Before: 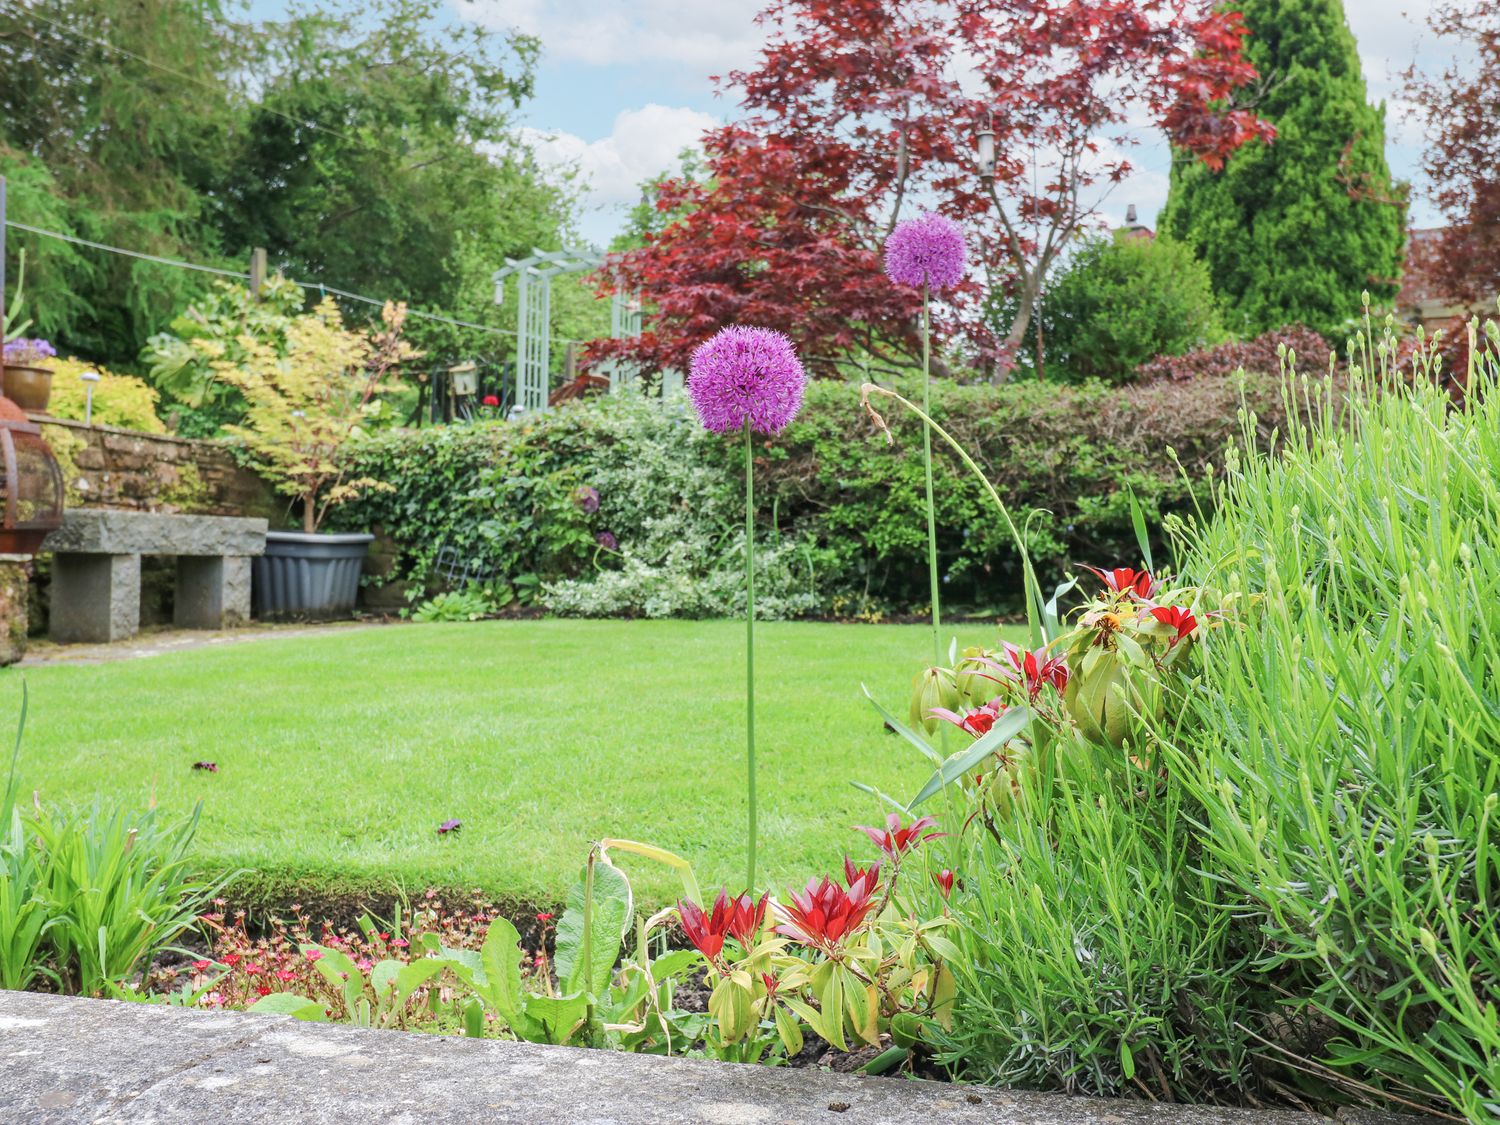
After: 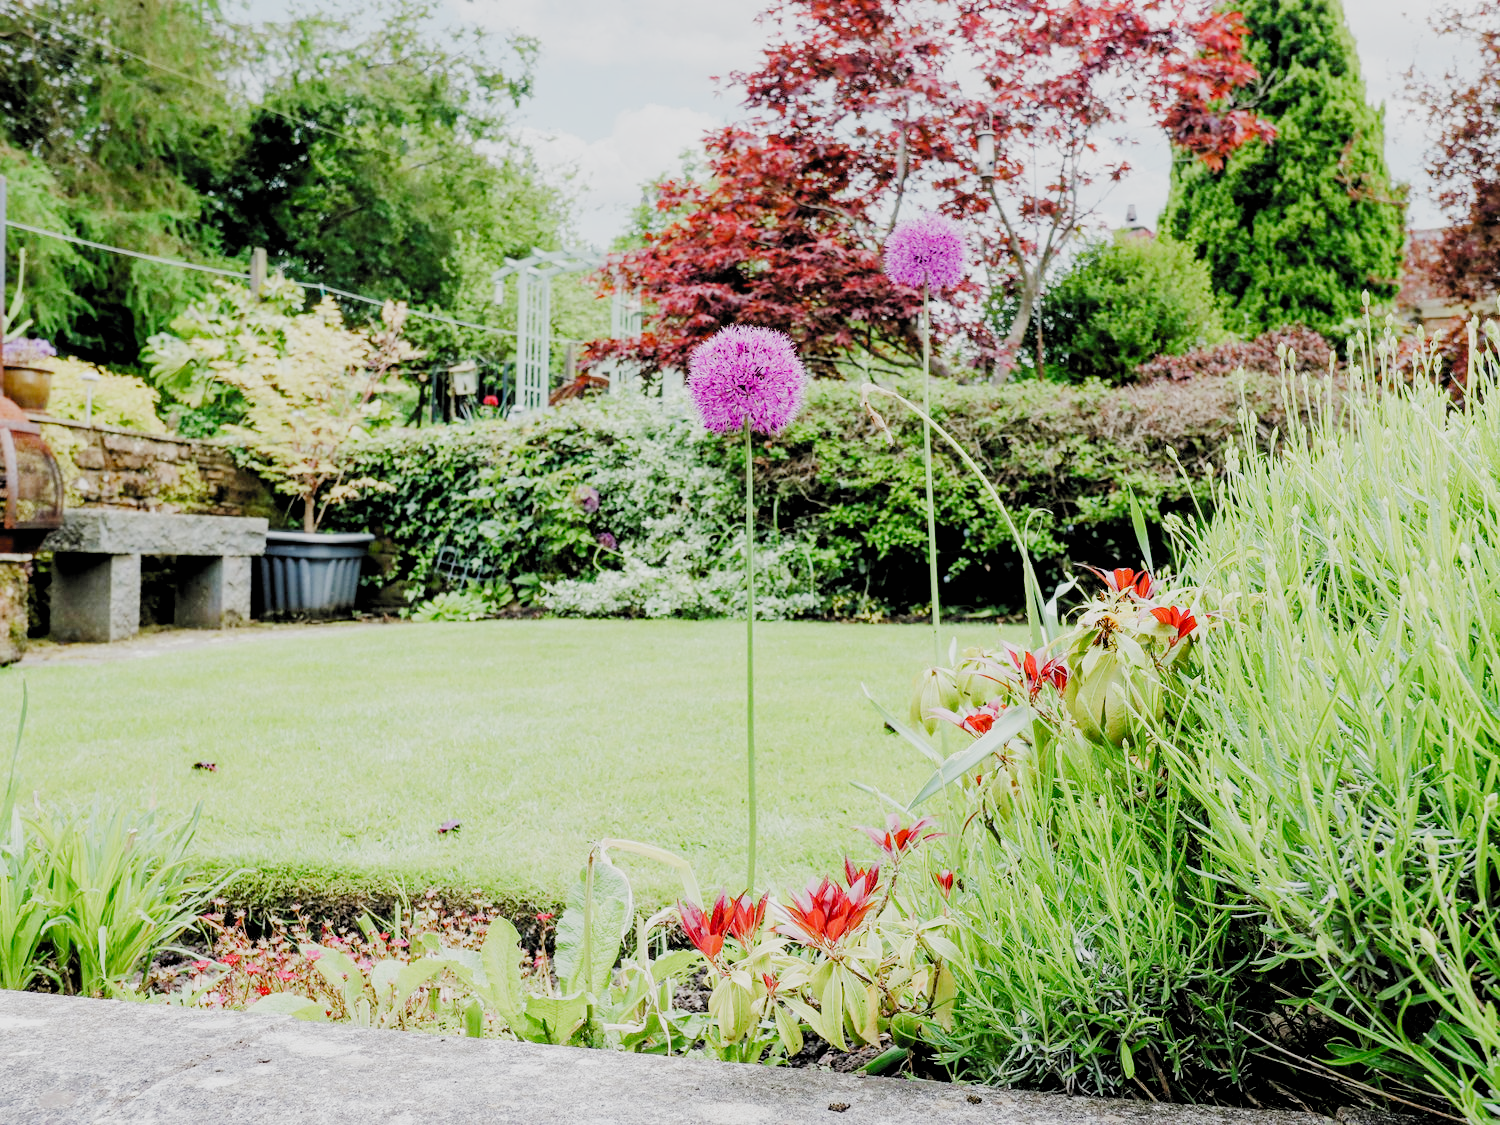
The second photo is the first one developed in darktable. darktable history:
filmic rgb: black relative exposure -2.98 EV, white relative exposure 4.56 EV, threshold 3.01 EV, hardness 1.73, contrast 1.252, preserve chrominance no, color science v5 (2021), contrast in shadows safe, contrast in highlights safe, enable highlight reconstruction true
tone equalizer: -8 EV -0.73 EV, -7 EV -0.7 EV, -6 EV -0.59 EV, -5 EV -0.369 EV, -3 EV 0.389 EV, -2 EV 0.6 EV, -1 EV 0.683 EV, +0 EV 0.724 EV, mask exposure compensation -0.506 EV
